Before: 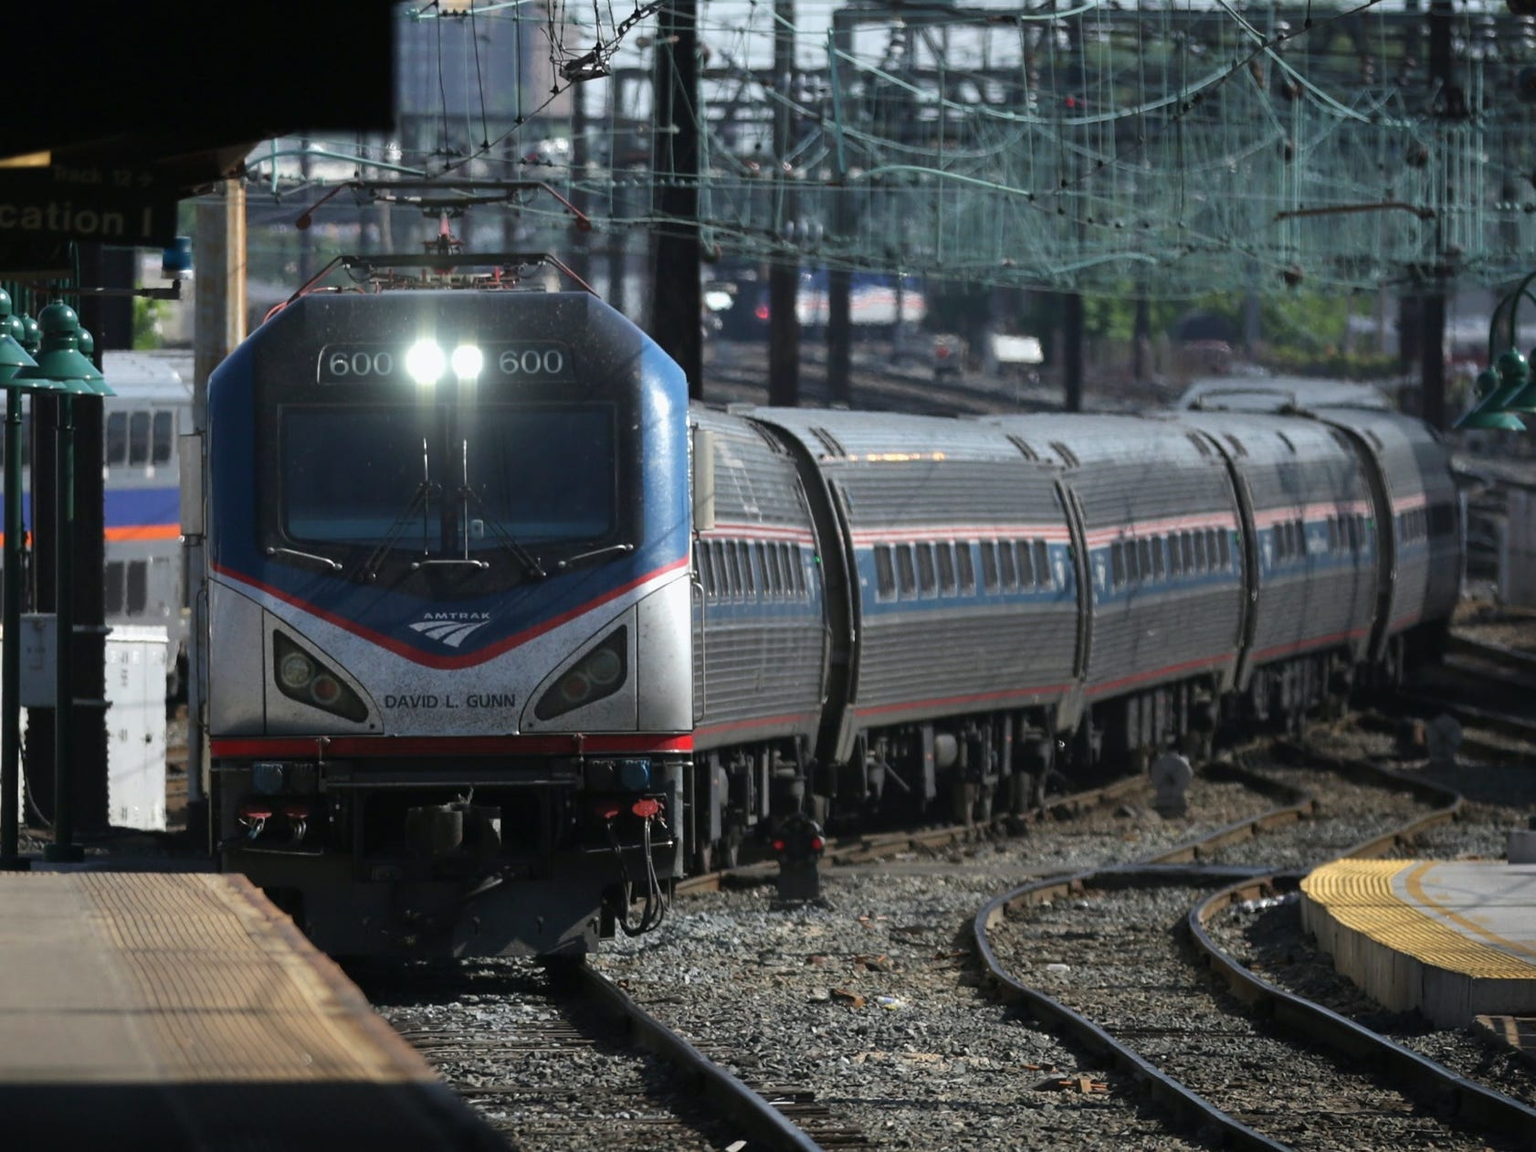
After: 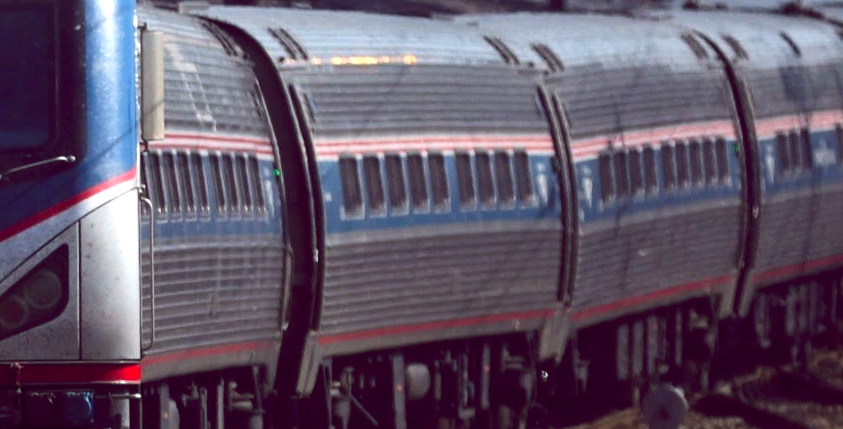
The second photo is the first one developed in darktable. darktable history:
contrast brightness saturation: contrast 0.146, brightness -0.013, saturation 0.098
crop: left 36.788%, top 34.9%, right 13.073%, bottom 31.022%
color balance rgb: global offset › chroma 0.279%, global offset › hue 317.7°, perceptual saturation grading › global saturation 9.984%, perceptual brilliance grading › global brilliance 3.272%, global vibrance 20.198%
